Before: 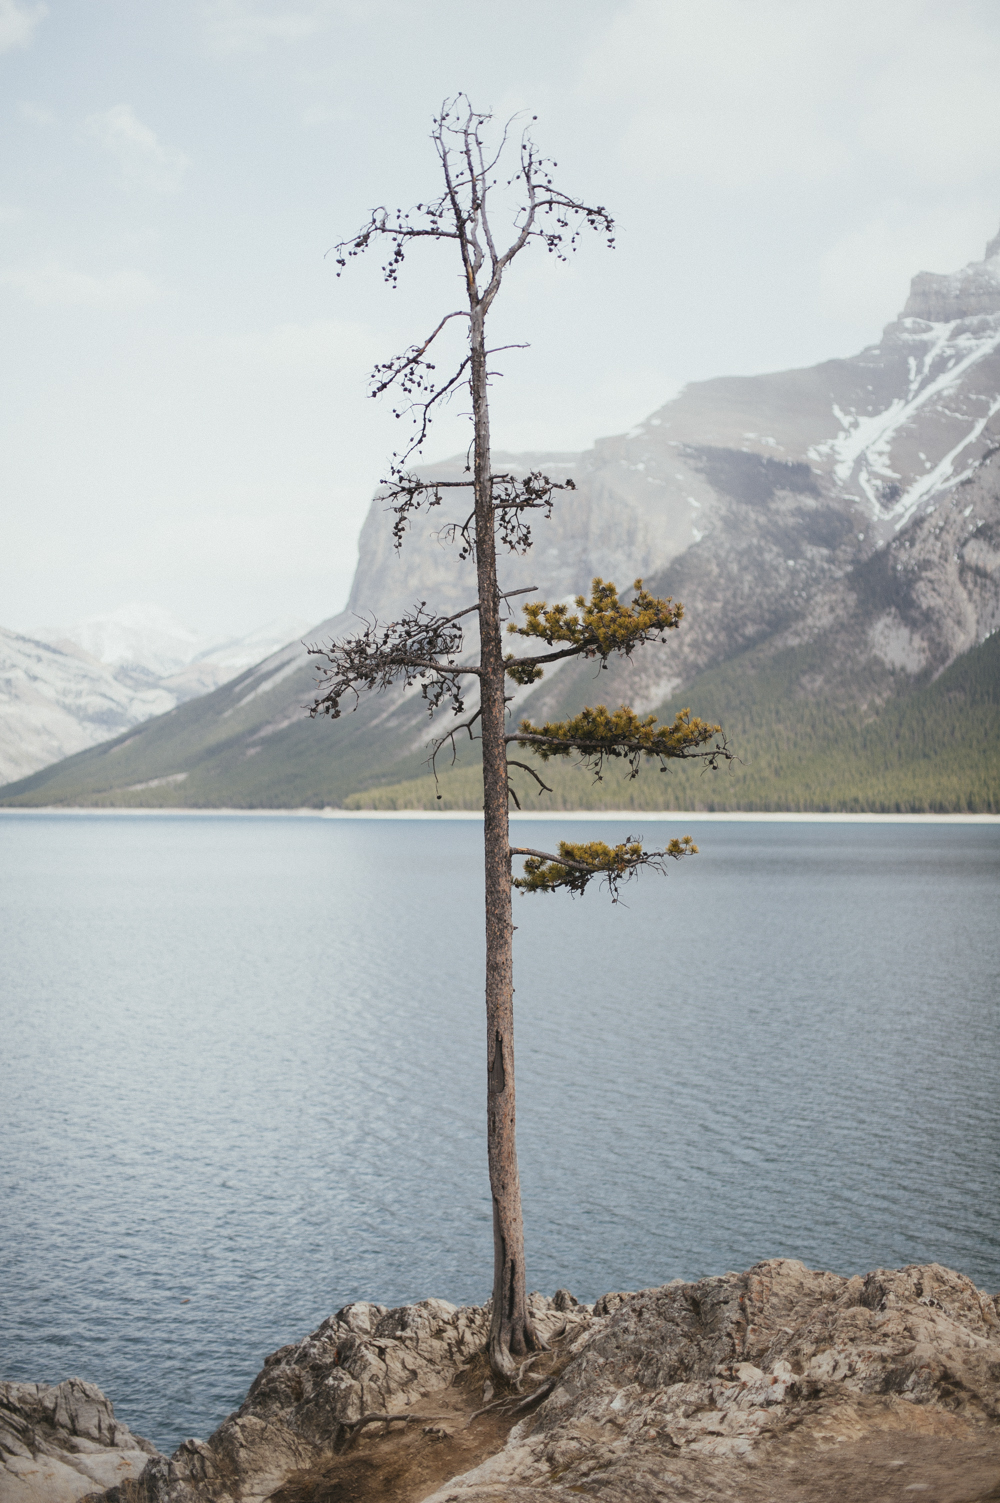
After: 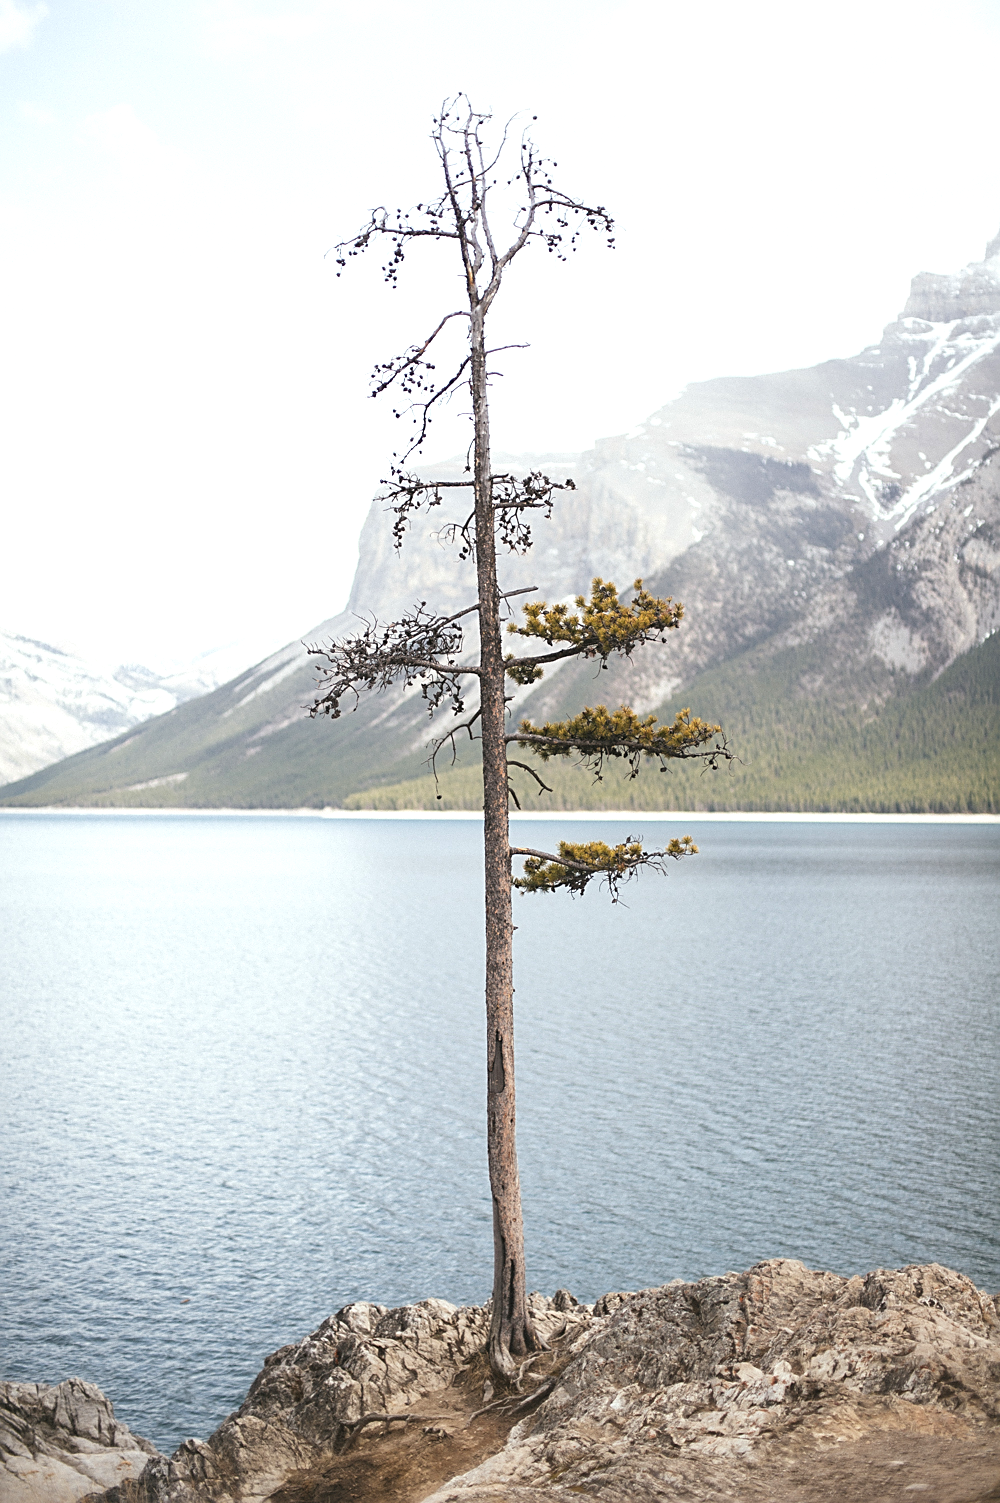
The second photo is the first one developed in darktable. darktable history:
sharpen: on, module defaults
exposure: exposure 0.61 EV, compensate exposure bias true, compensate highlight preservation false
